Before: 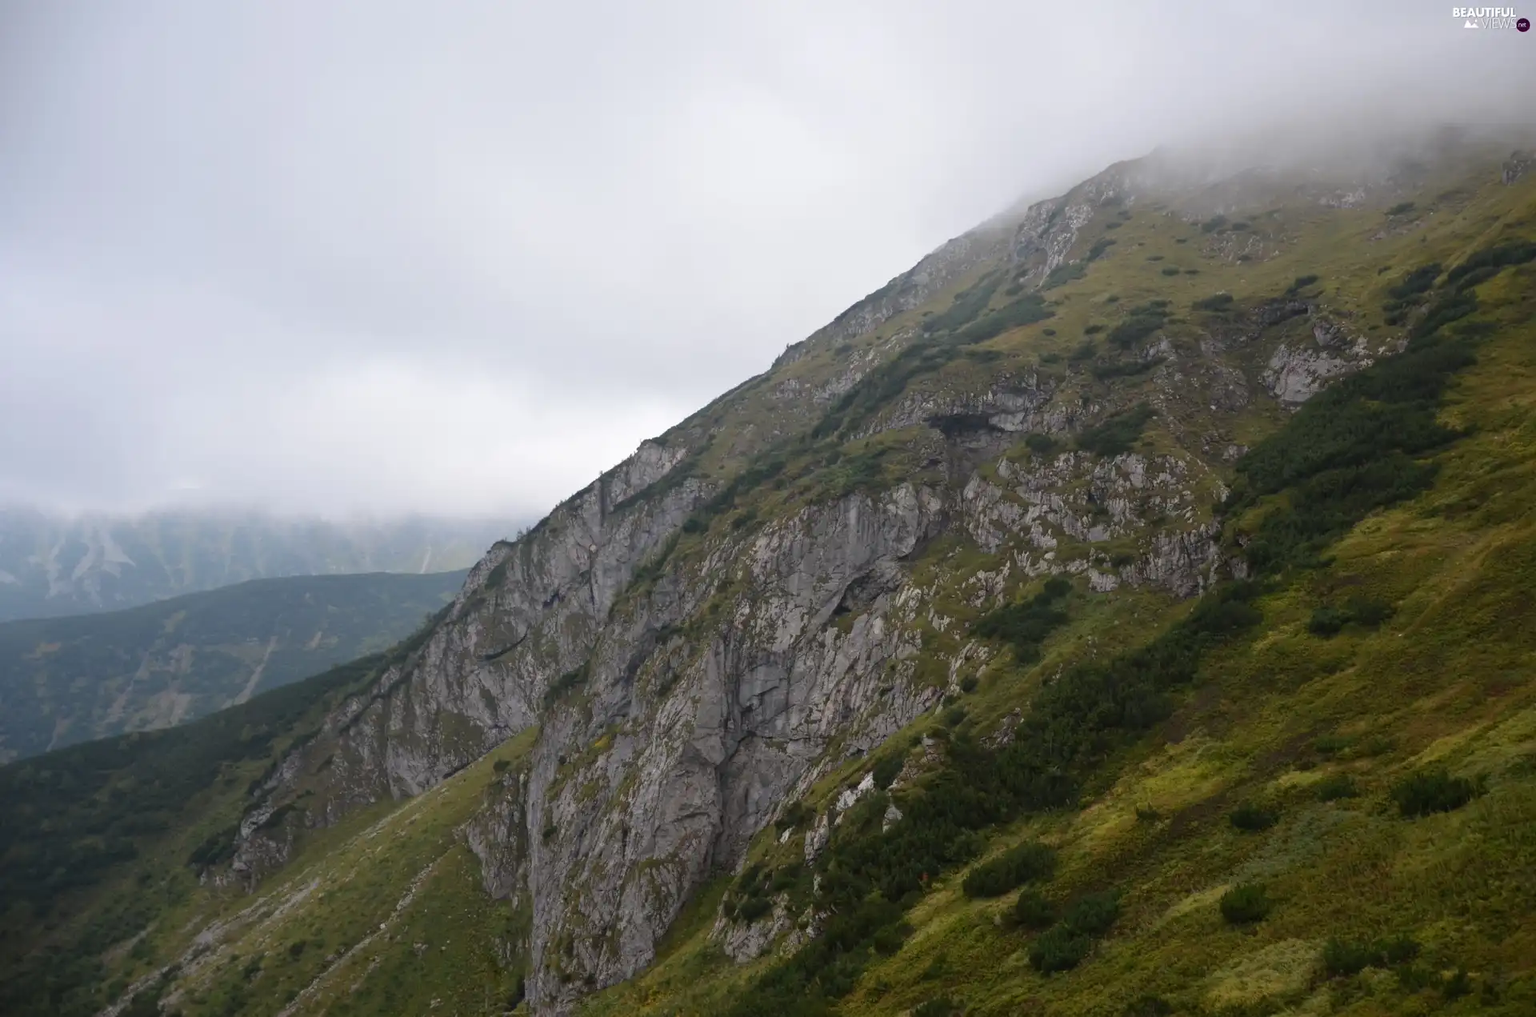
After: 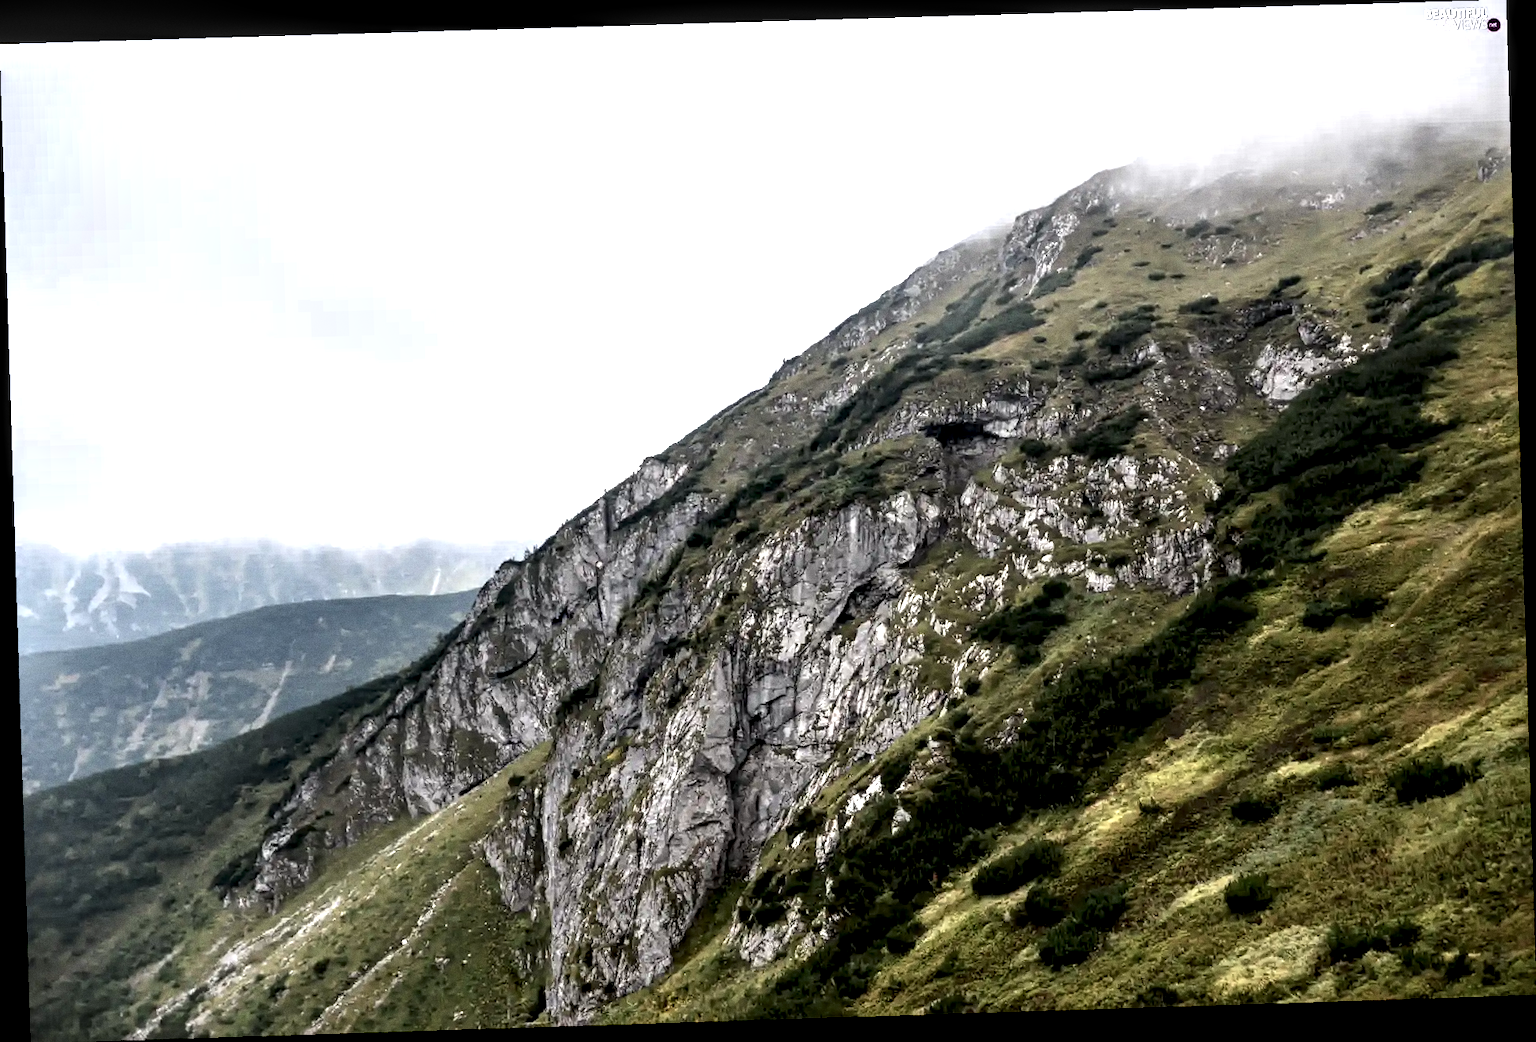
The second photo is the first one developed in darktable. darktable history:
local contrast: highlights 115%, shadows 42%, detail 293%
levels: levels [0, 0.476, 0.951]
tone equalizer: on, module defaults
rotate and perspective: rotation -1.77°, lens shift (horizontal) 0.004, automatic cropping off
grain: coarseness 0.09 ISO
